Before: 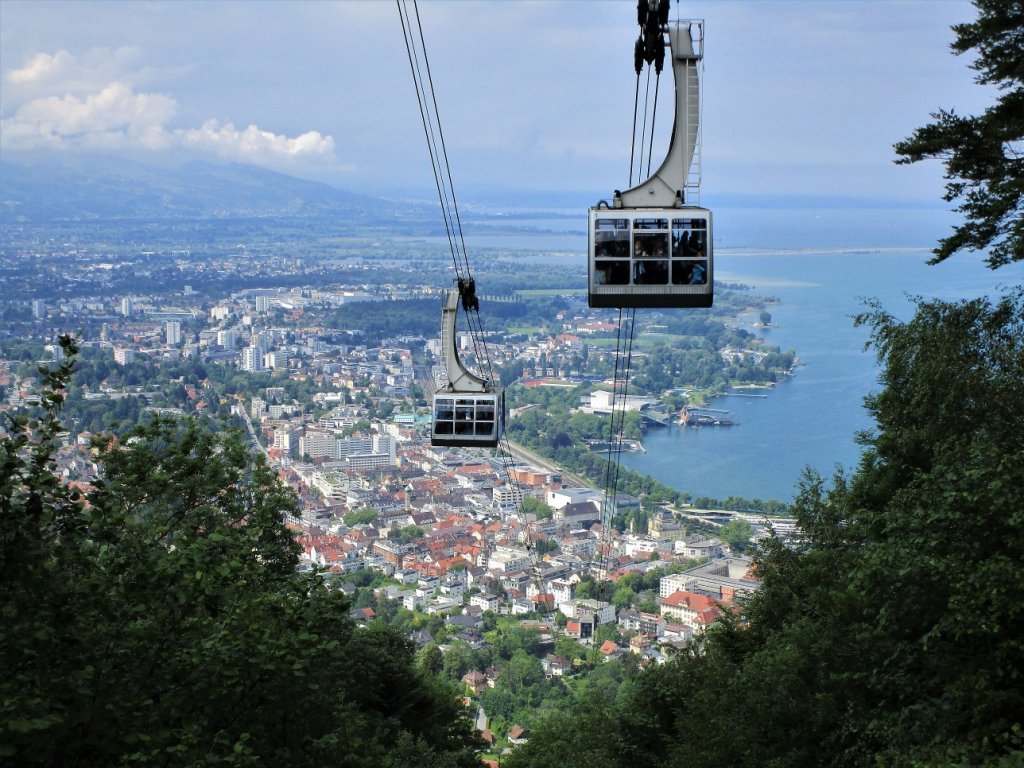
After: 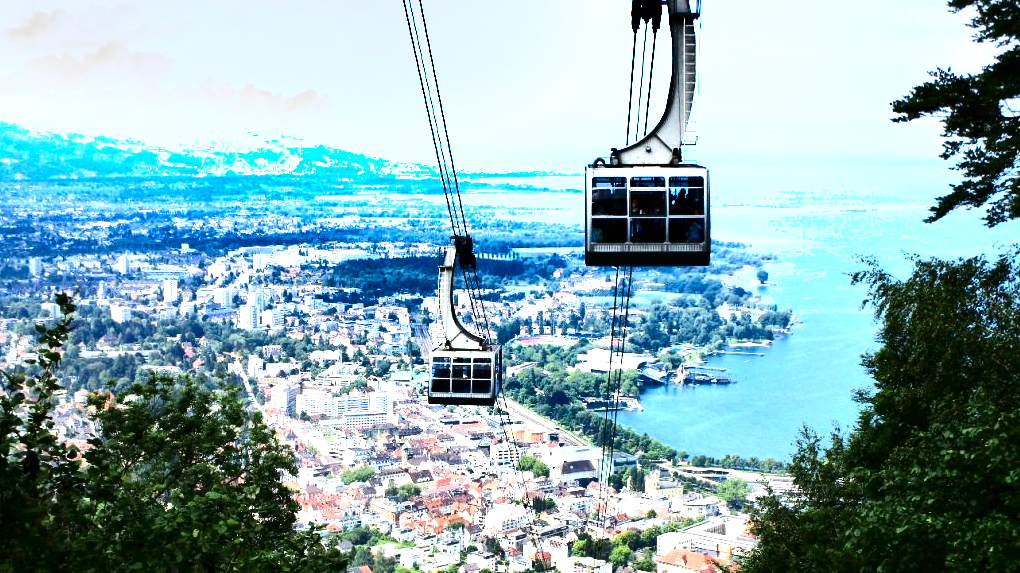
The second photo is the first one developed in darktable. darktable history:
crop: left 0.352%, top 5.477%, bottom 19.862%
contrast brightness saturation: contrast 0.238, brightness -0.22, saturation 0.145
shadows and highlights: radius 107.48, shadows 45.67, highlights -67.07, low approximation 0.01, soften with gaussian
exposure: black level correction 0, exposure 1.442 EV, compensate highlight preservation false
